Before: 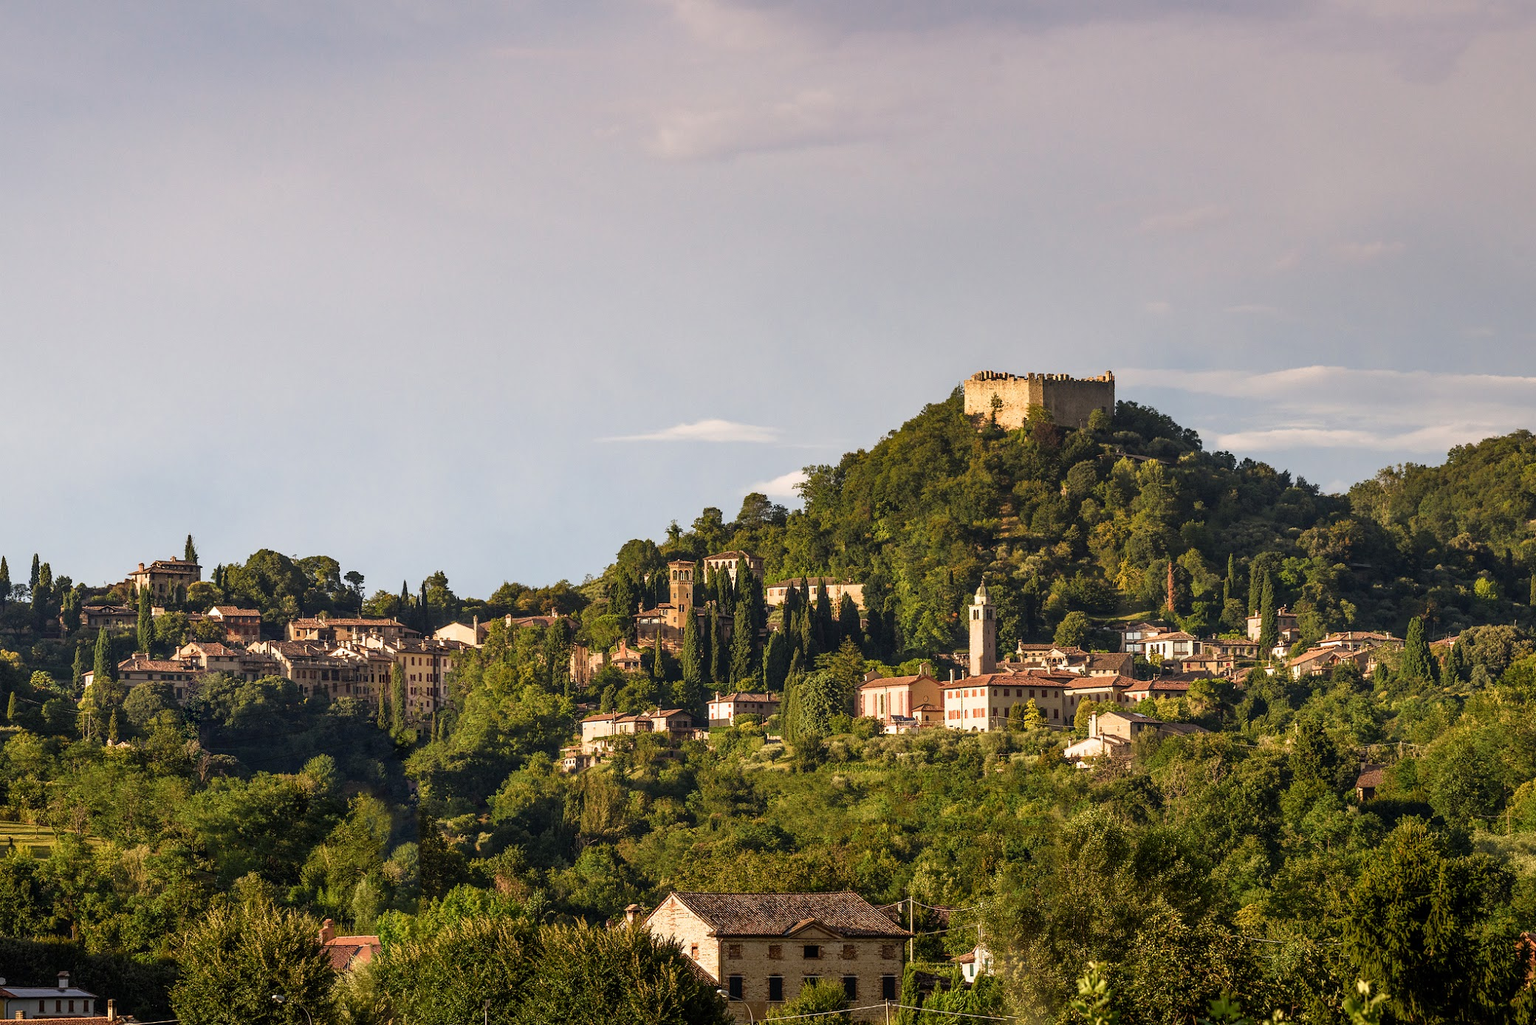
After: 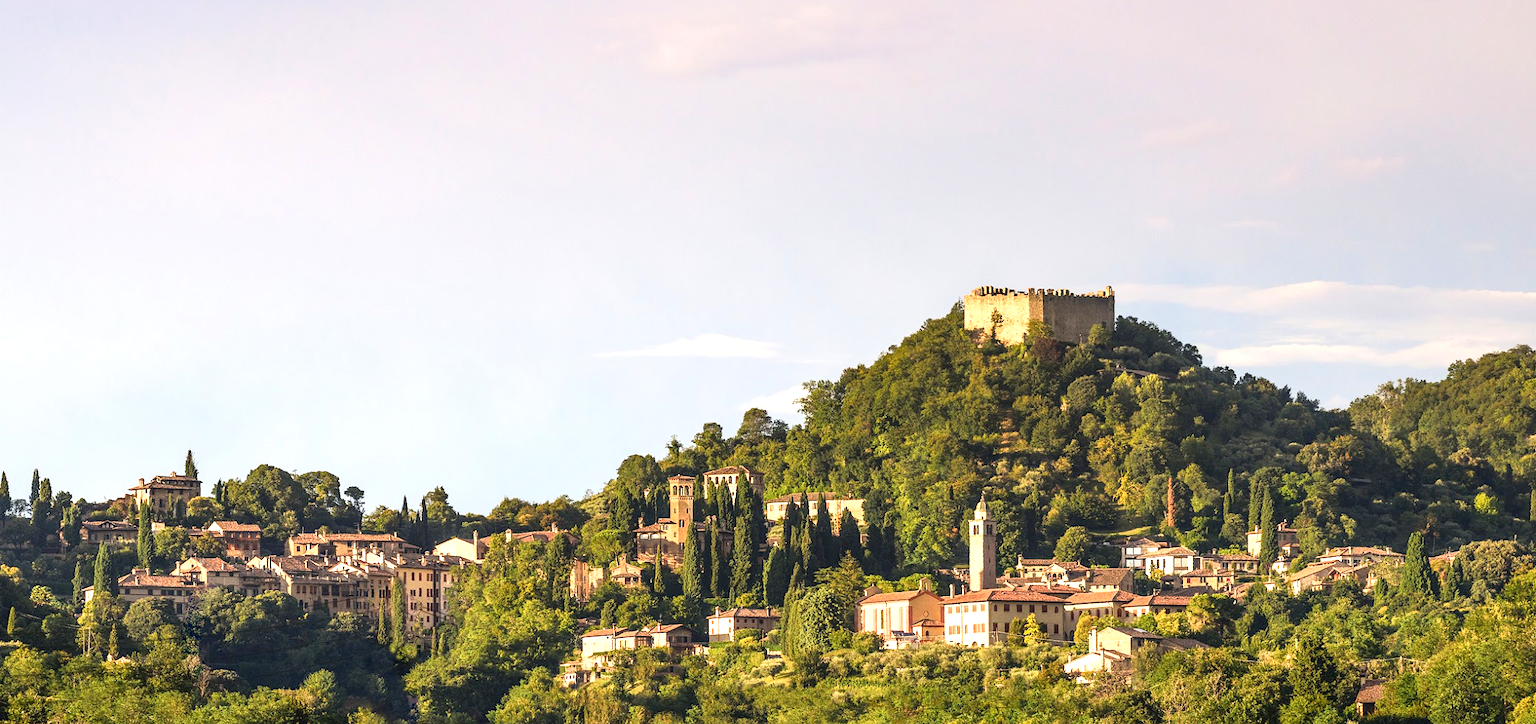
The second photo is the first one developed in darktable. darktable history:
tone curve: curves: ch0 [(0, 0.028) (0.138, 0.156) (0.468, 0.516) (0.754, 0.823) (1, 1)], color space Lab, linked channels, preserve colors none
crop and rotate: top 8.293%, bottom 20.996%
exposure: exposure 0.669 EV, compensate highlight preservation false
